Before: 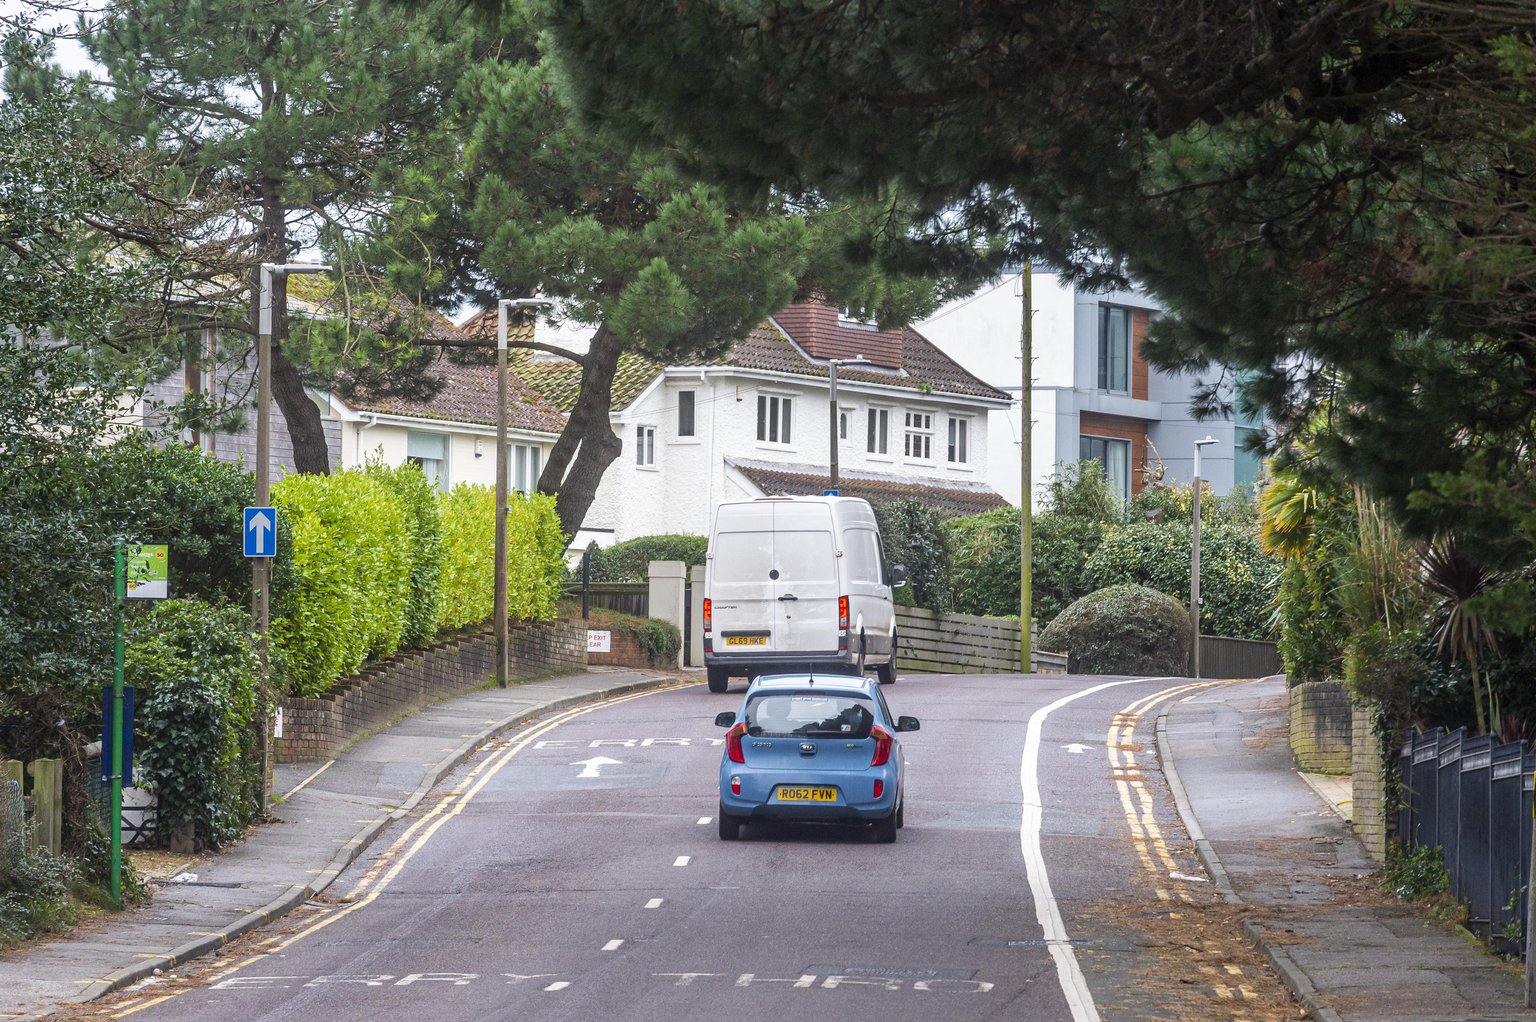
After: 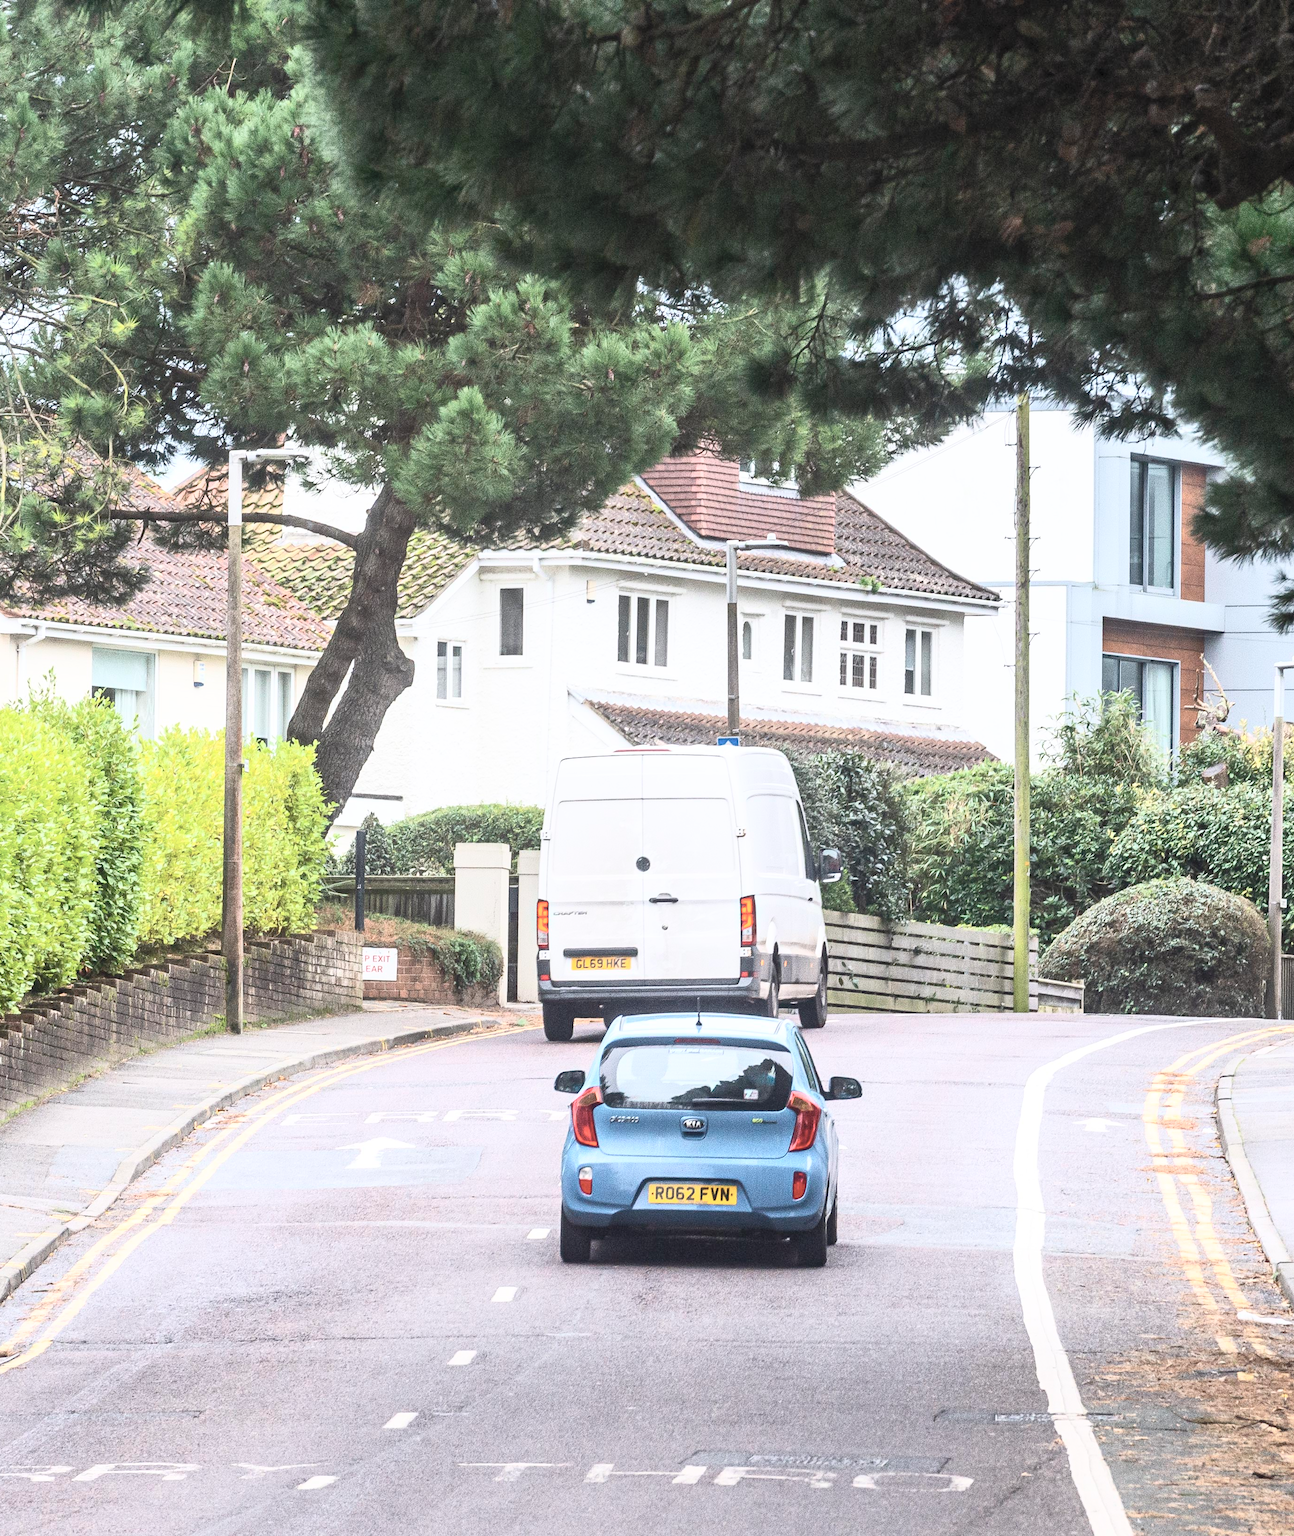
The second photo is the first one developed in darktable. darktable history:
crop and rotate: left 22.549%, right 21.33%
contrast brightness saturation: contrast 0.441, brightness 0.549, saturation -0.19
